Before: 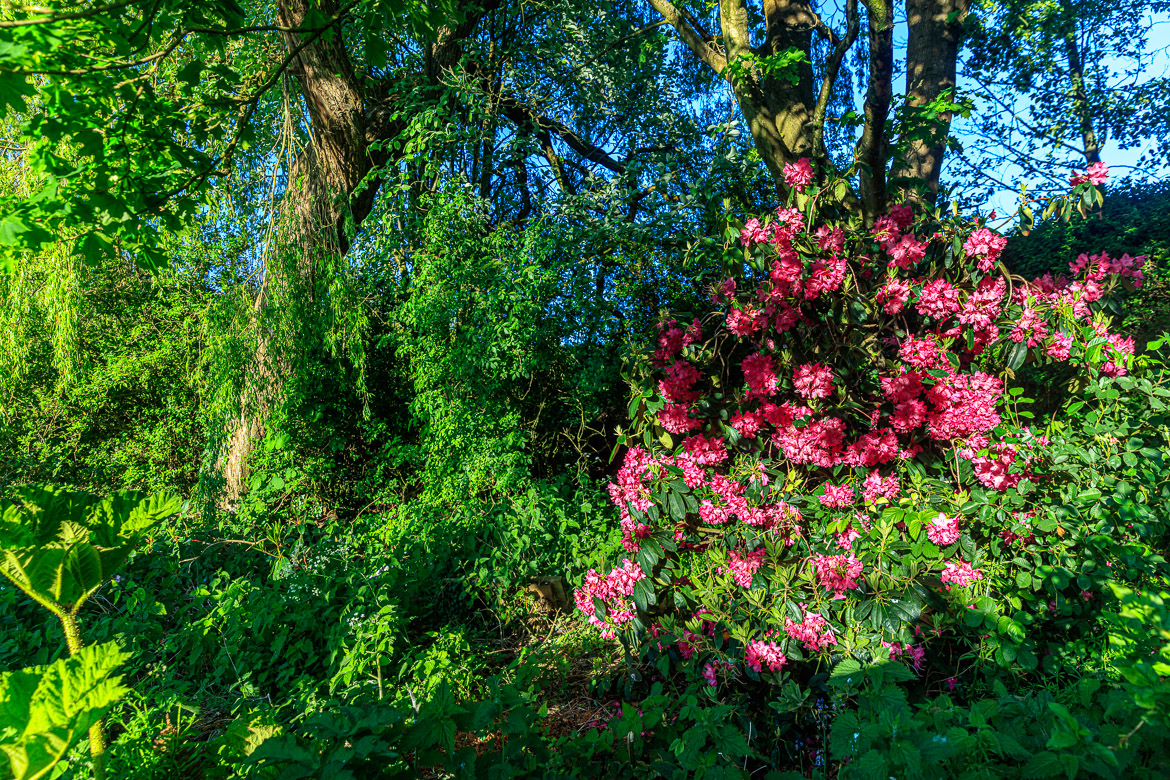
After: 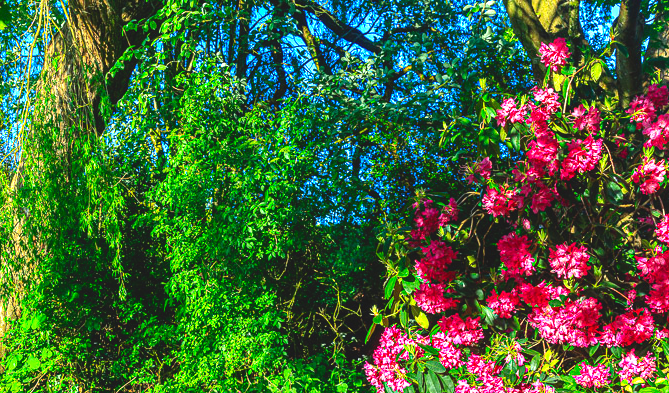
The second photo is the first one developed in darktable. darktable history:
tone equalizer: -8 EV -0.417 EV, -7 EV -0.389 EV, -6 EV -0.333 EV, -5 EV -0.222 EV, -3 EV 0.222 EV, -2 EV 0.333 EV, -1 EV 0.389 EV, +0 EV 0.417 EV, edges refinement/feathering 500, mask exposure compensation -1.57 EV, preserve details no
contrast brightness saturation: contrast -0.19, saturation 0.19
exposure: exposure 0.6 EV, compensate highlight preservation false
crop: left 20.932%, top 15.471%, right 21.848%, bottom 34.081%
